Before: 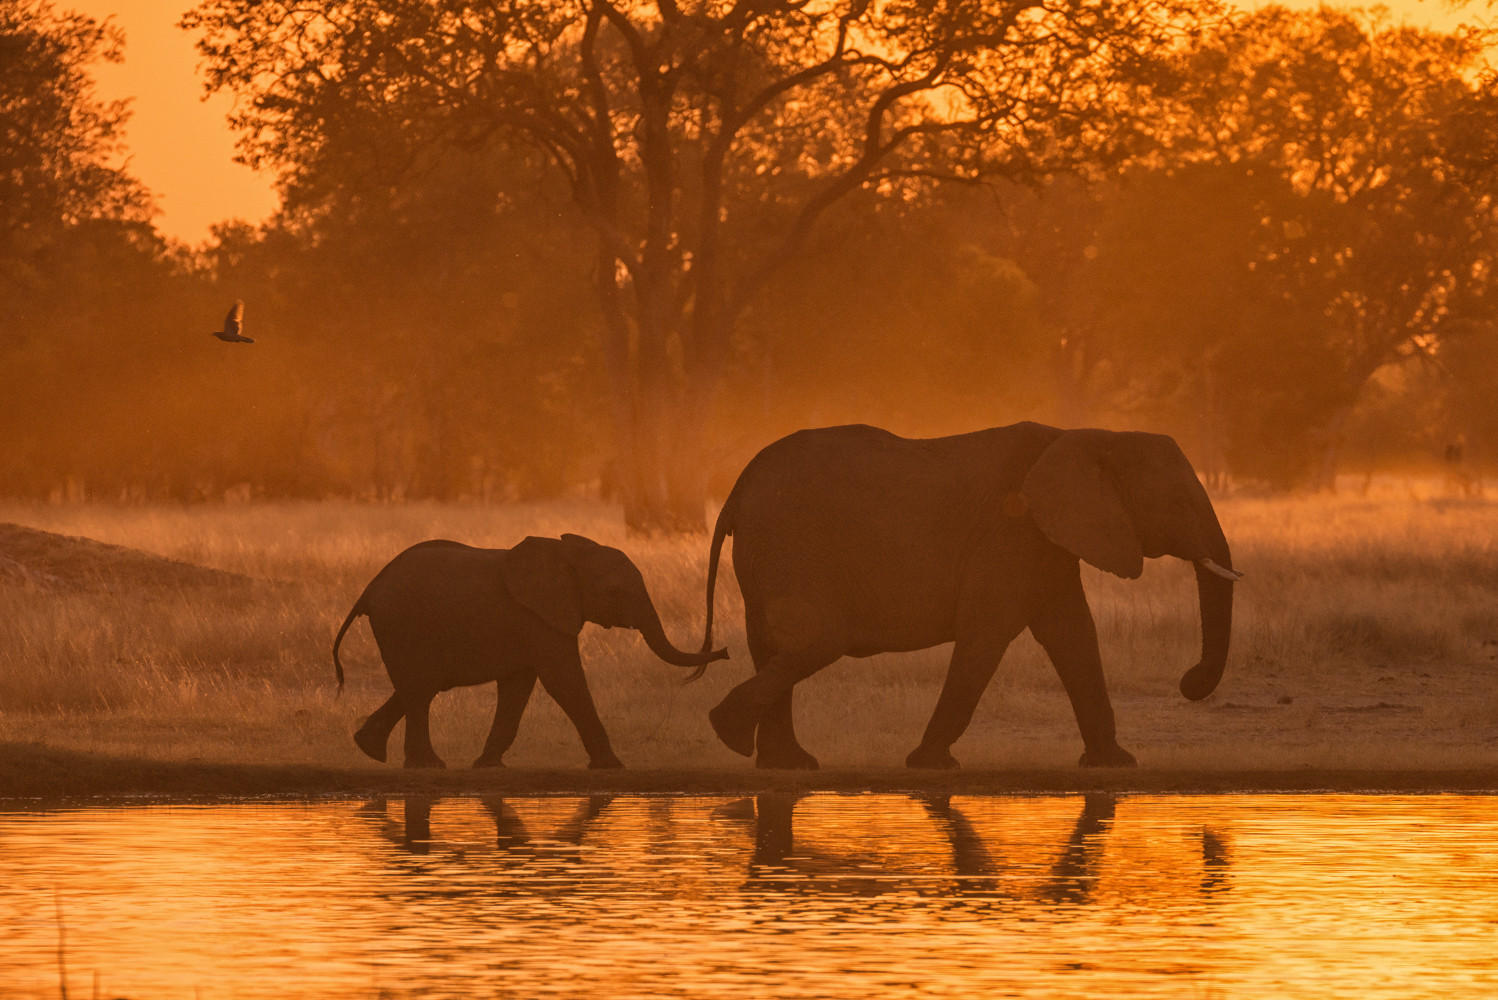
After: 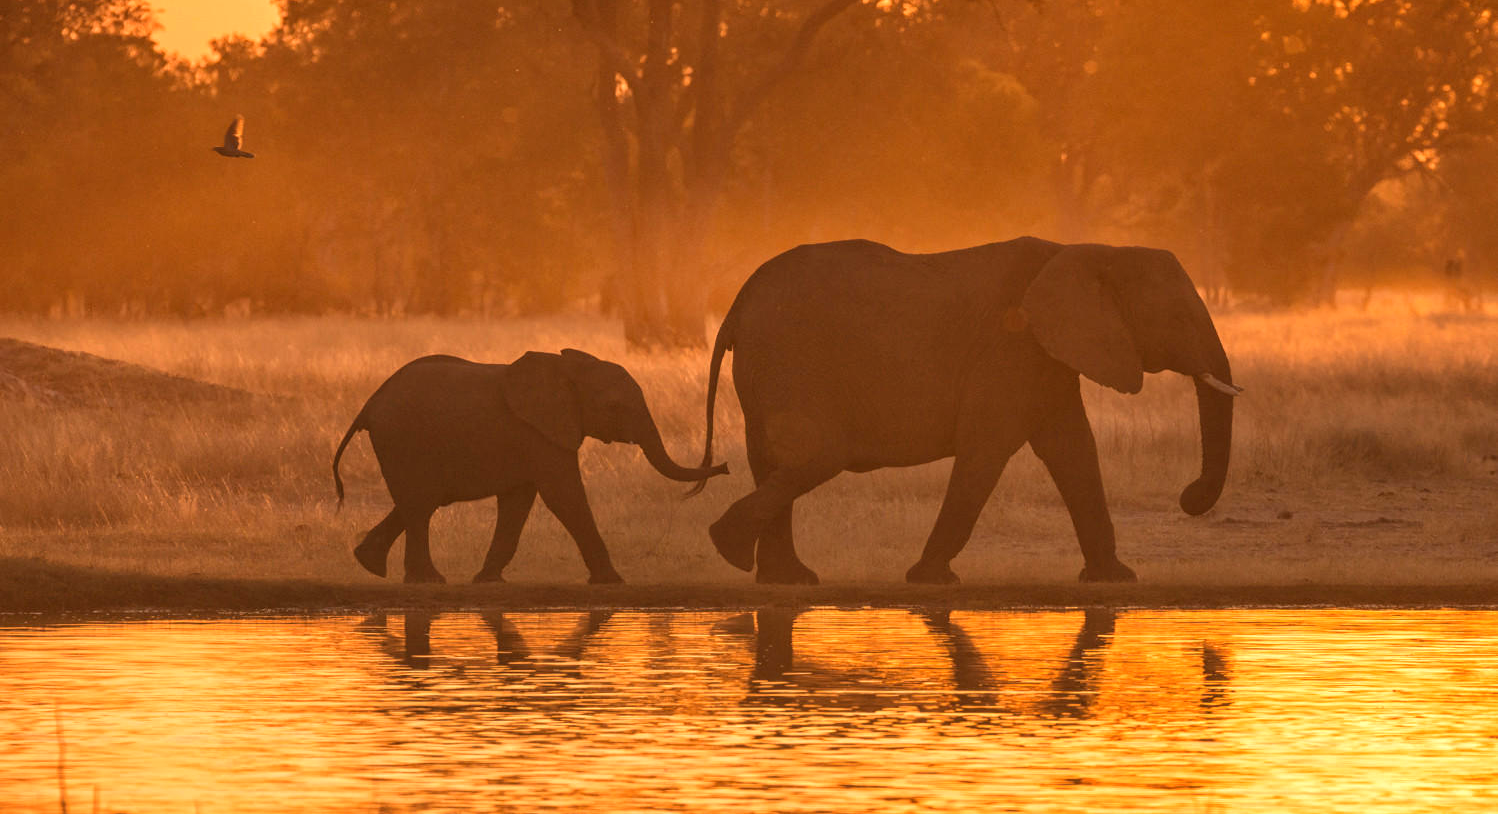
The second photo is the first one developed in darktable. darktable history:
crop and rotate: top 18.507%
exposure: exposure 0.507 EV, compensate highlight preservation false
